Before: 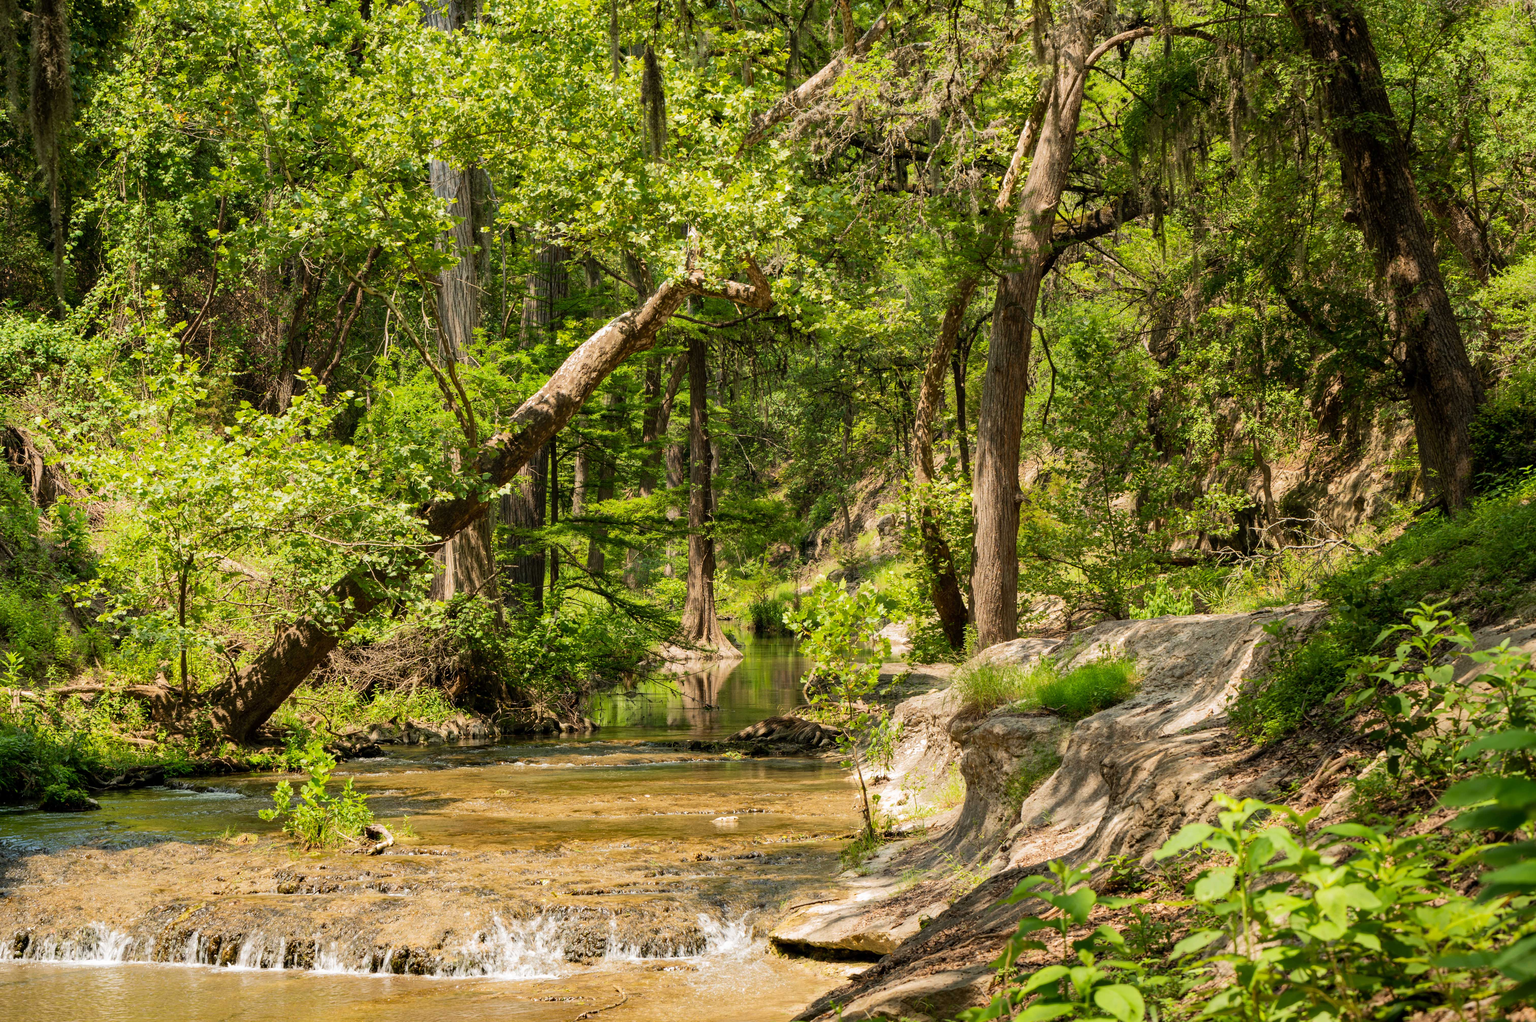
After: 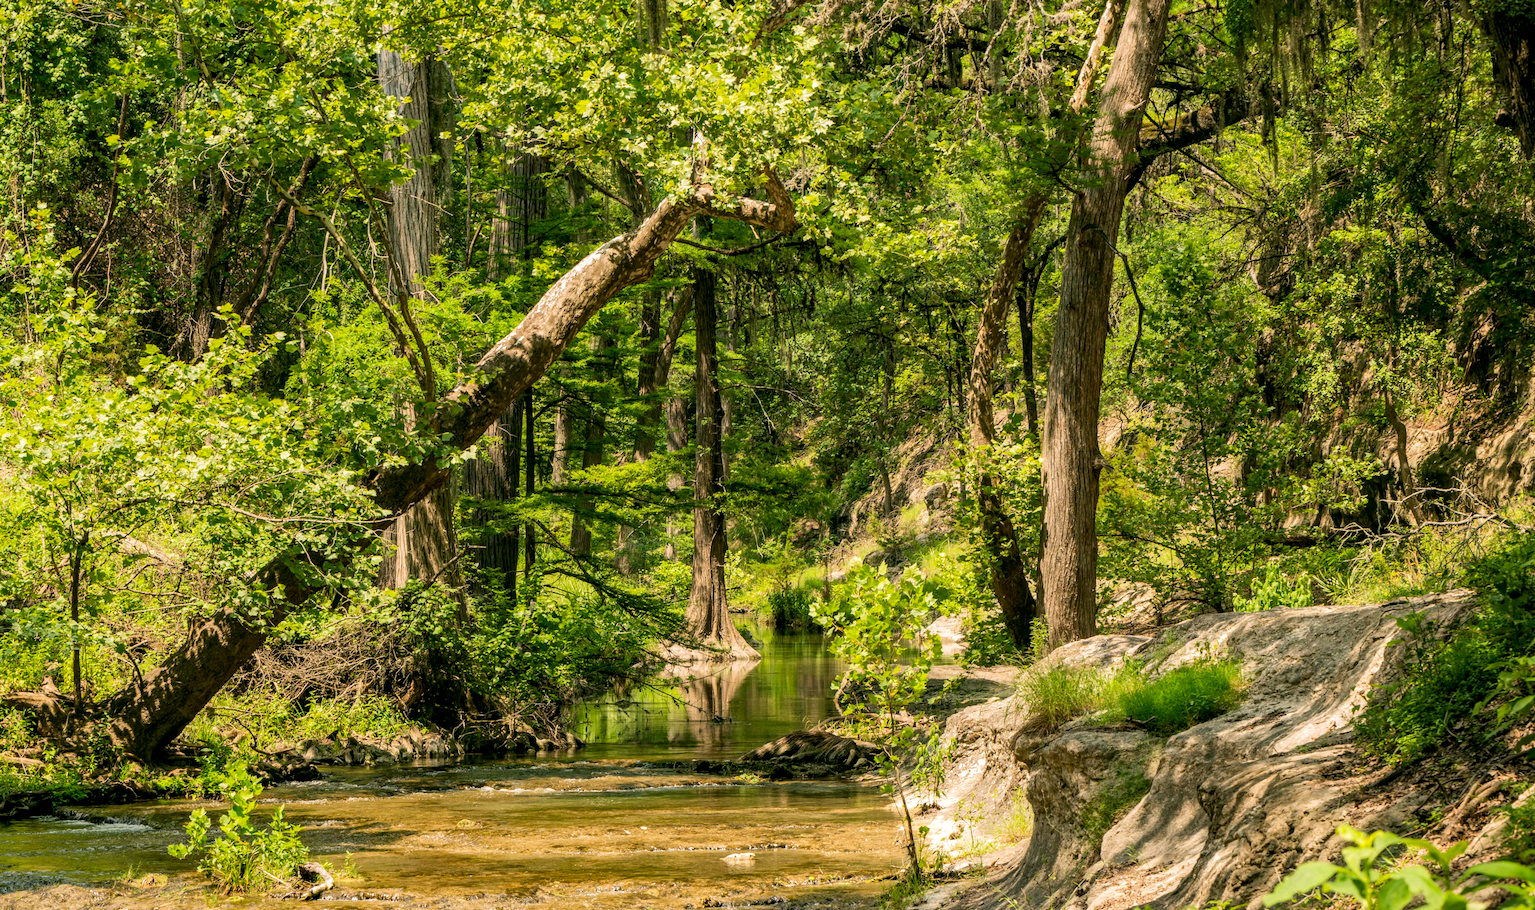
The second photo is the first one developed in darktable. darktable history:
crop: left 7.904%, top 11.694%, right 10.345%, bottom 15.435%
color correction: highlights a* 3.98, highlights b* 4.98, shadows a* -7.46, shadows b* 5.05
local contrast: detail 130%
